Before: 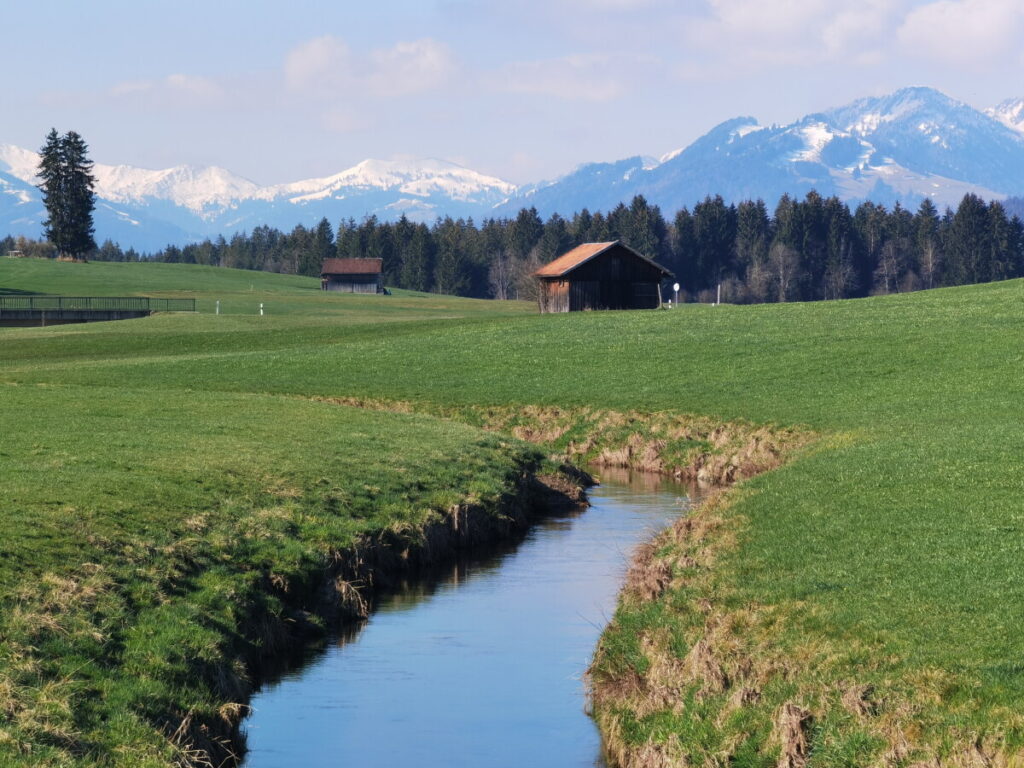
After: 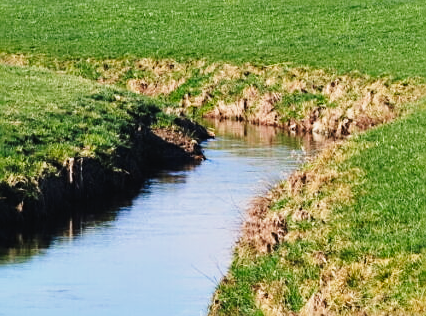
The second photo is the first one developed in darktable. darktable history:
crop: left 37.679%, top 45.264%, right 20.667%, bottom 13.495%
tone curve: curves: ch0 [(0.003, 0.023) (0.071, 0.052) (0.236, 0.197) (0.466, 0.557) (0.625, 0.761) (0.783, 0.9) (0.994, 0.968)]; ch1 [(0, 0) (0.262, 0.227) (0.417, 0.386) (0.469, 0.467) (0.502, 0.498) (0.528, 0.53) (0.573, 0.579) (0.605, 0.621) (0.644, 0.671) (0.686, 0.728) (0.994, 0.987)]; ch2 [(0, 0) (0.262, 0.188) (0.385, 0.353) (0.427, 0.424) (0.495, 0.493) (0.515, 0.54) (0.547, 0.561) (0.589, 0.613) (0.644, 0.748) (1, 1)], preserve colors none
sharpen: on, module defaults
